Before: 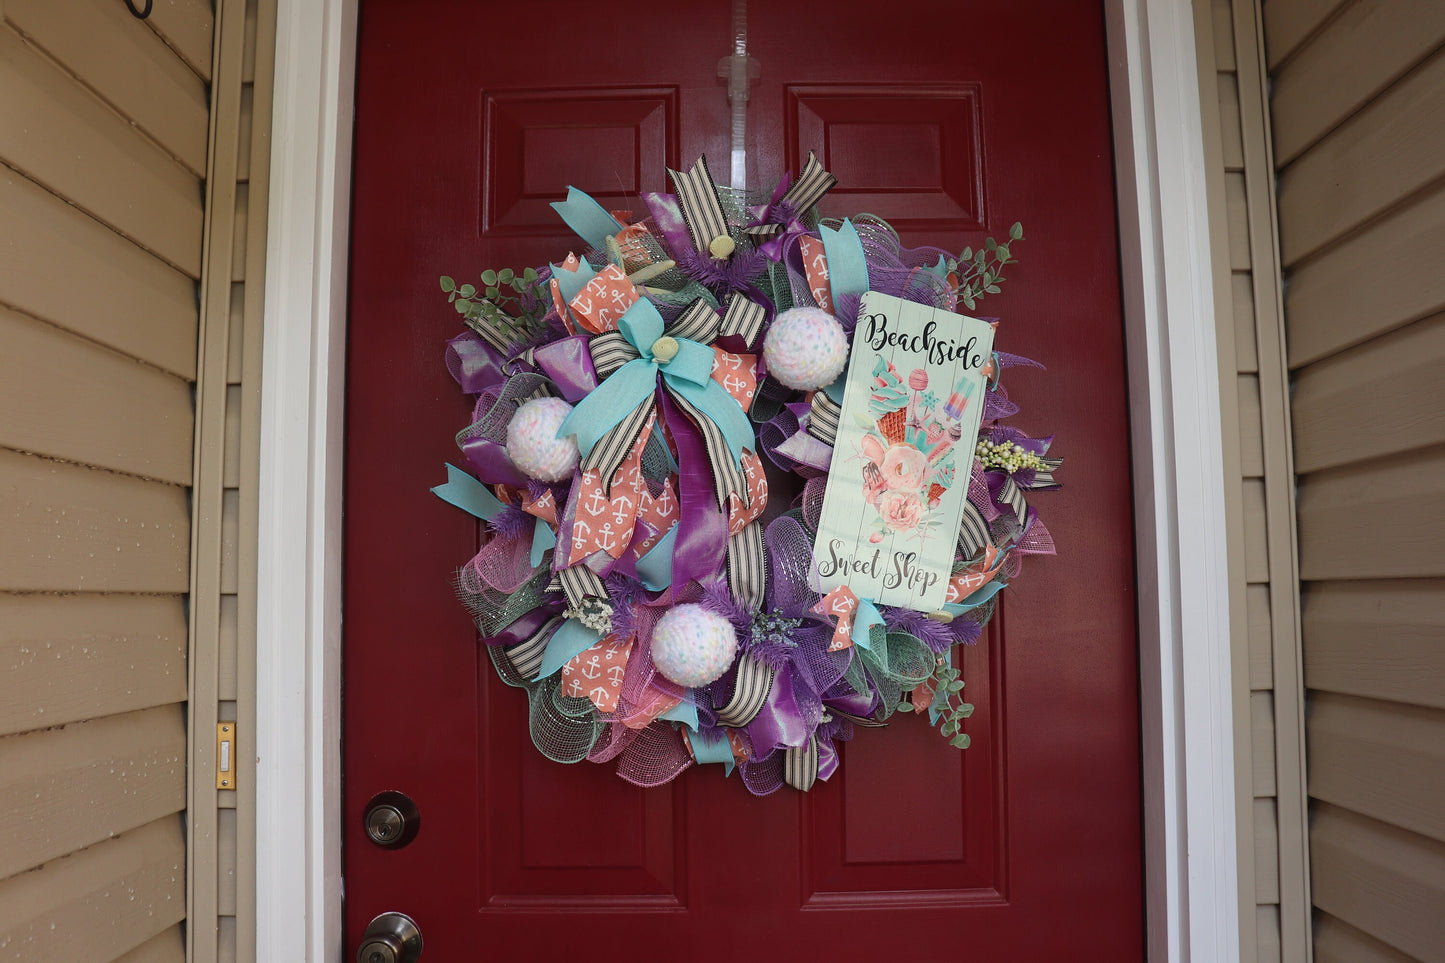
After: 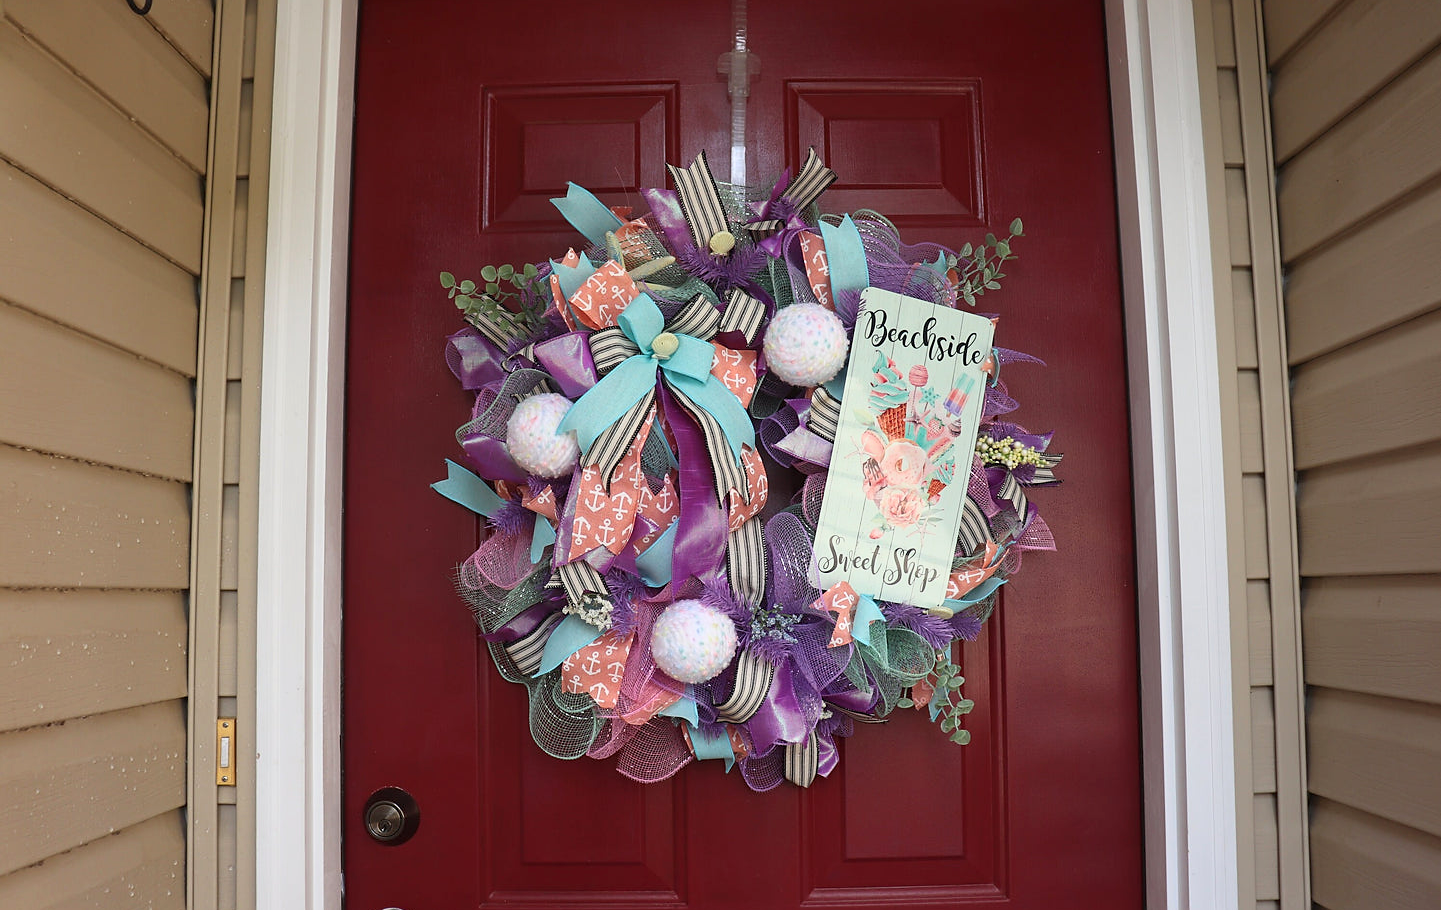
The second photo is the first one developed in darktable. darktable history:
base curve: curves: ch0 [(0, 0) (0.666, 0.806) (1, 1)]
crop: top 0.448%, right 0.264%, bottom 5.045%
sharpen: radius 1.559, amount 0.373, threshold 1.271
